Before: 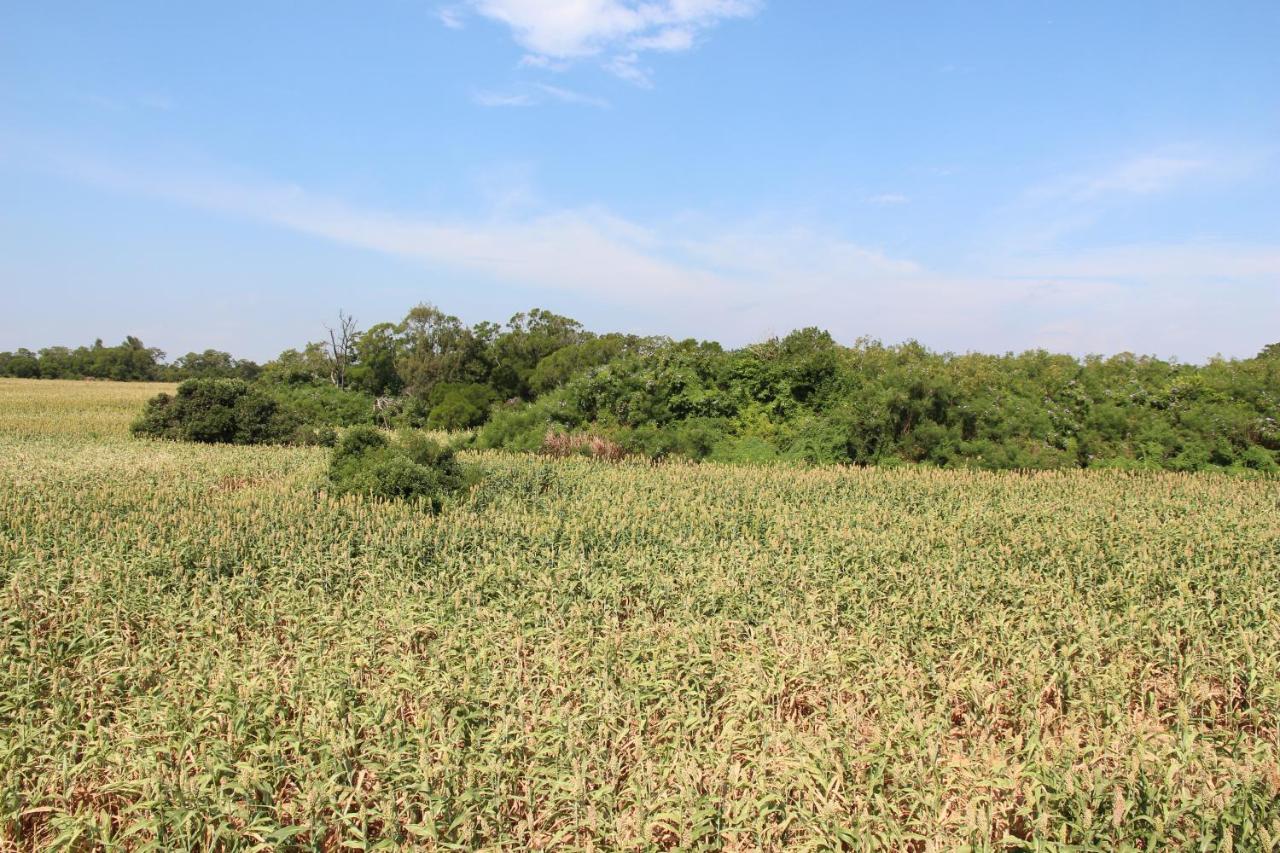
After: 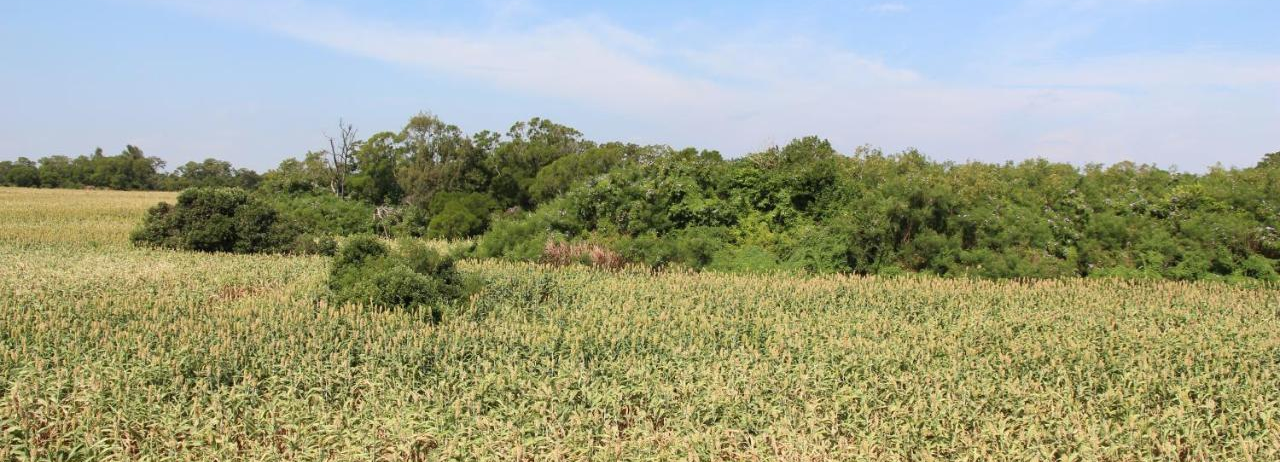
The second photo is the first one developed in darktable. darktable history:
crop and rotate: top 22.567%, bottom 23.204%
